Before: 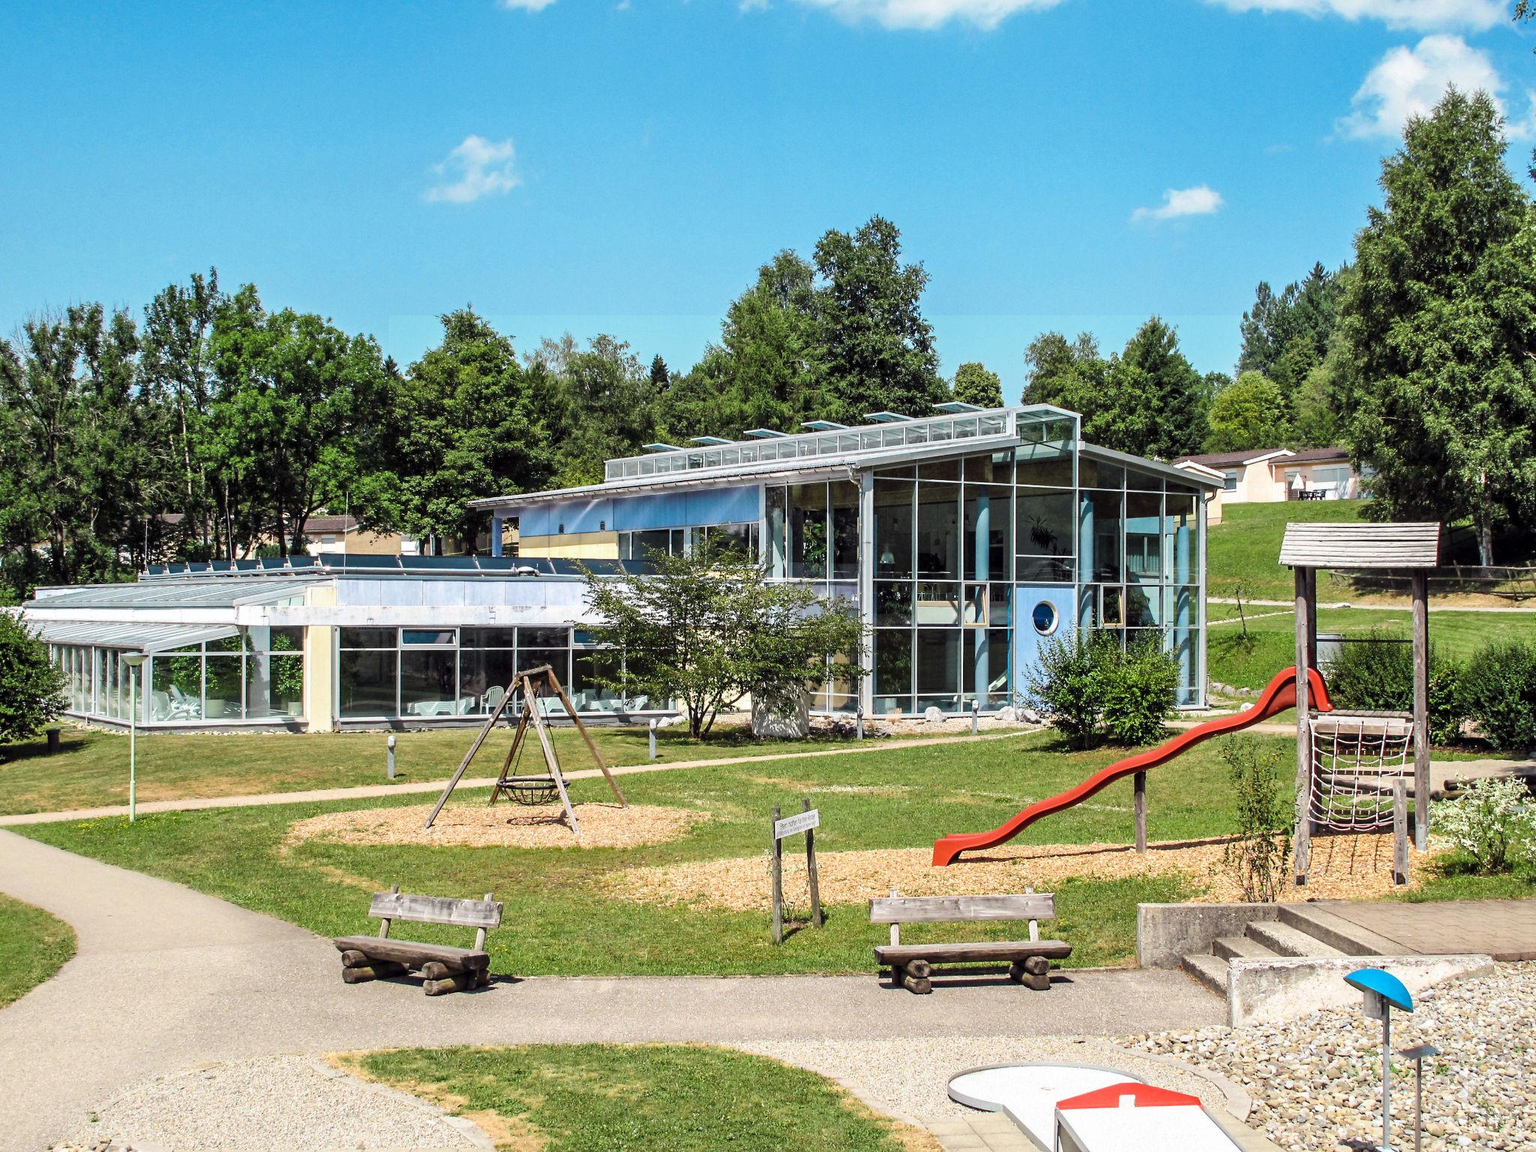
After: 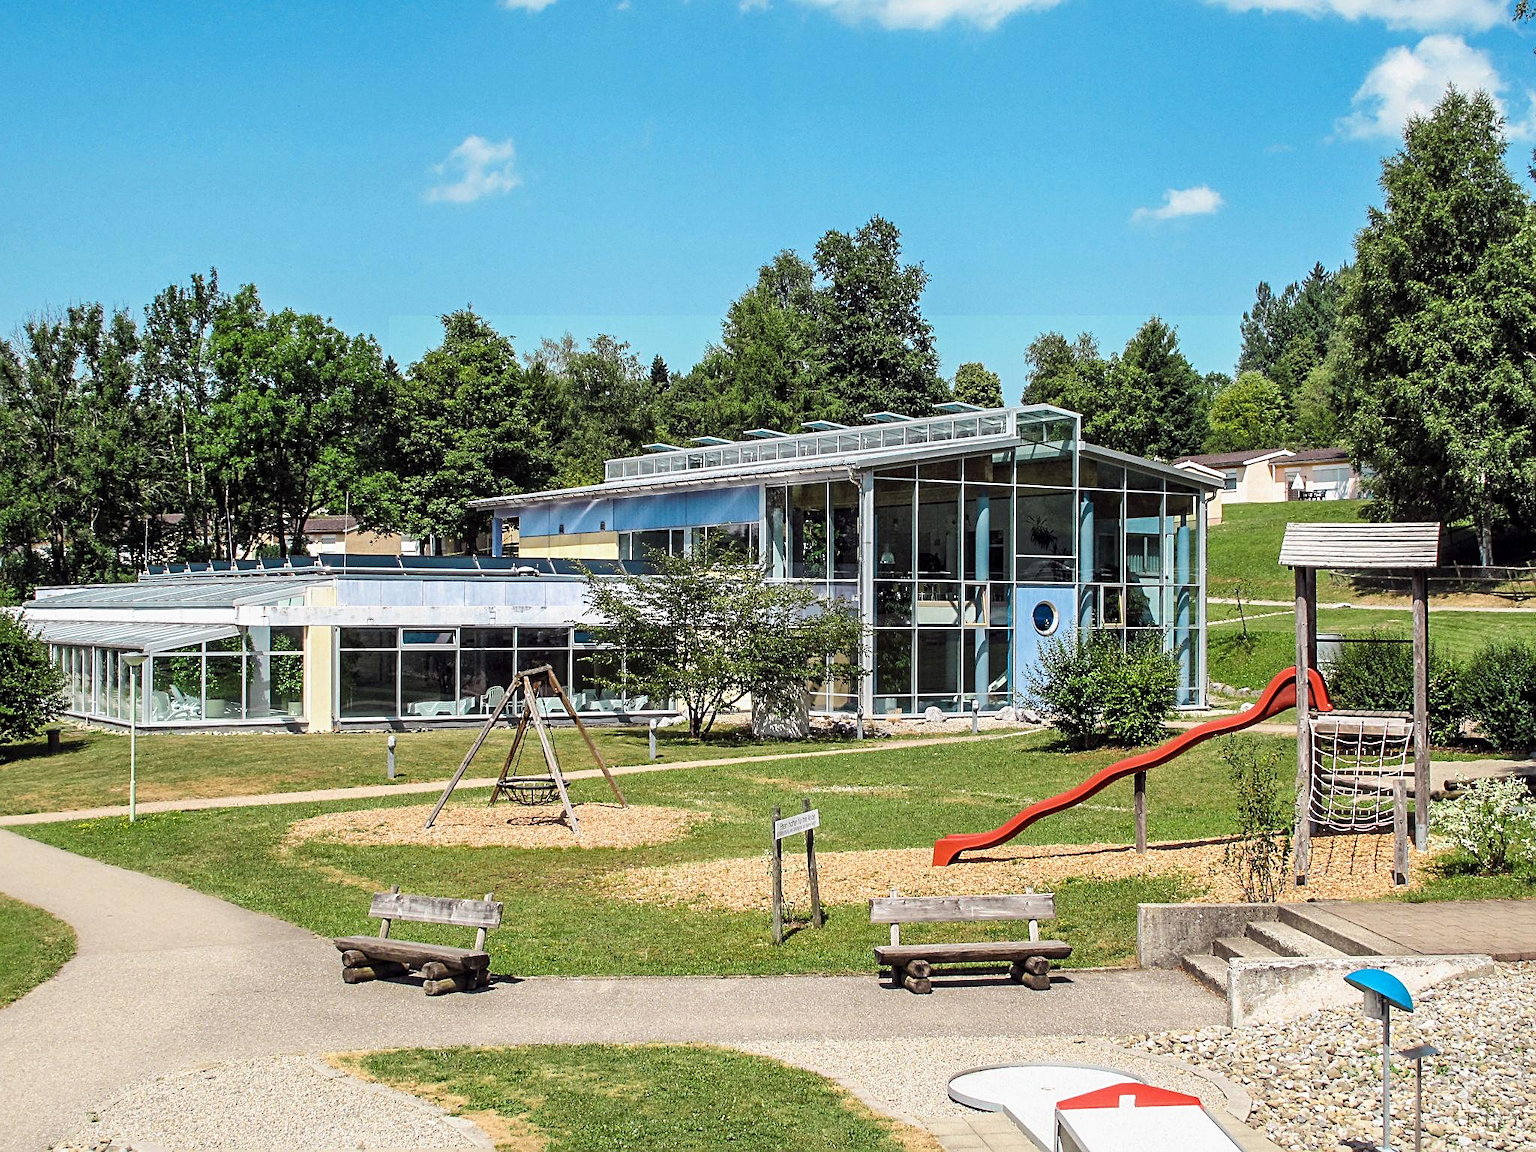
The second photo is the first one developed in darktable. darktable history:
sharpen: on, module defaults
exposure: exposure -0.056 EV, compensate highlight preservation false
